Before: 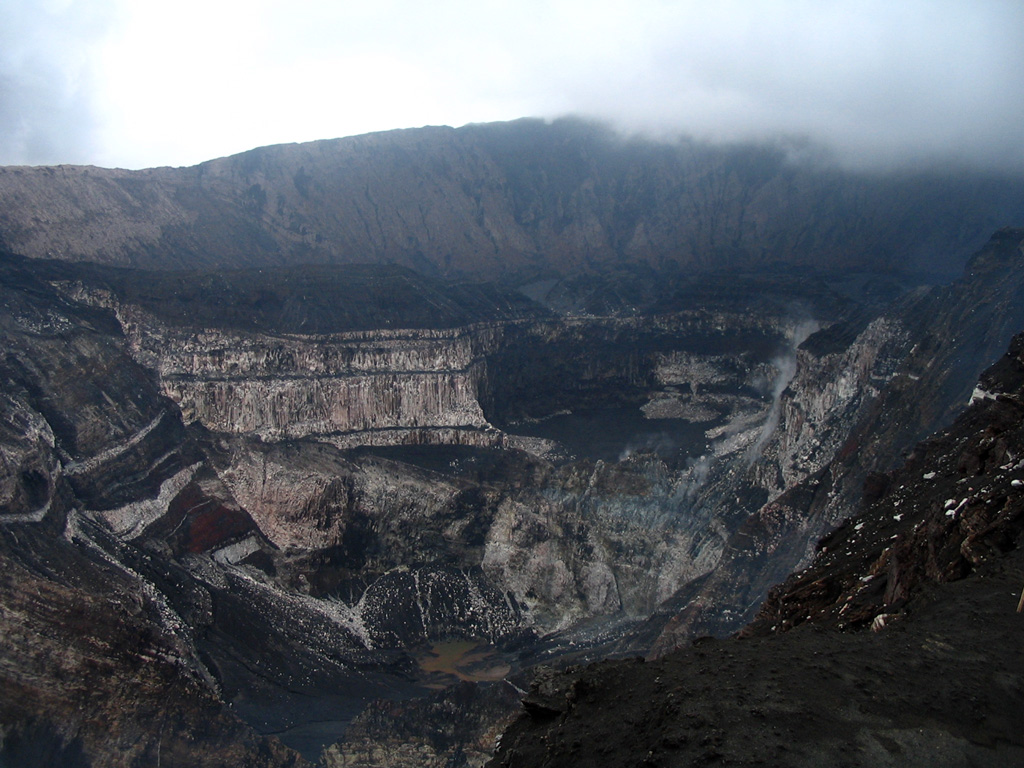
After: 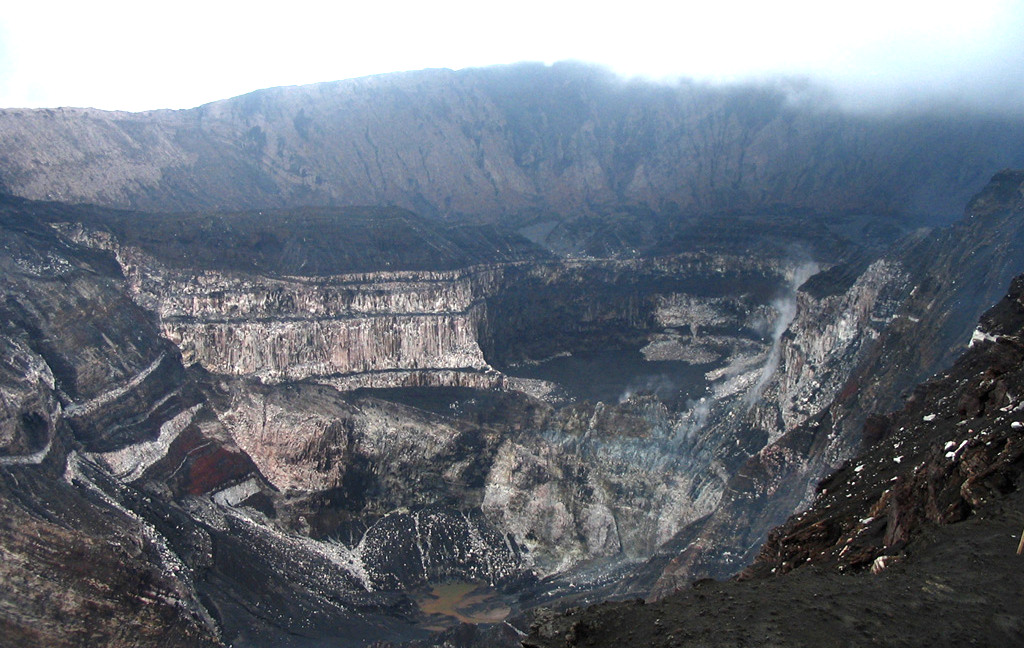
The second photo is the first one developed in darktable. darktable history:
exposure: black level correction 0, exposure 1.099 EV, compensate highlight preservation false
crop: top 7.57%, bottom 7.96%
